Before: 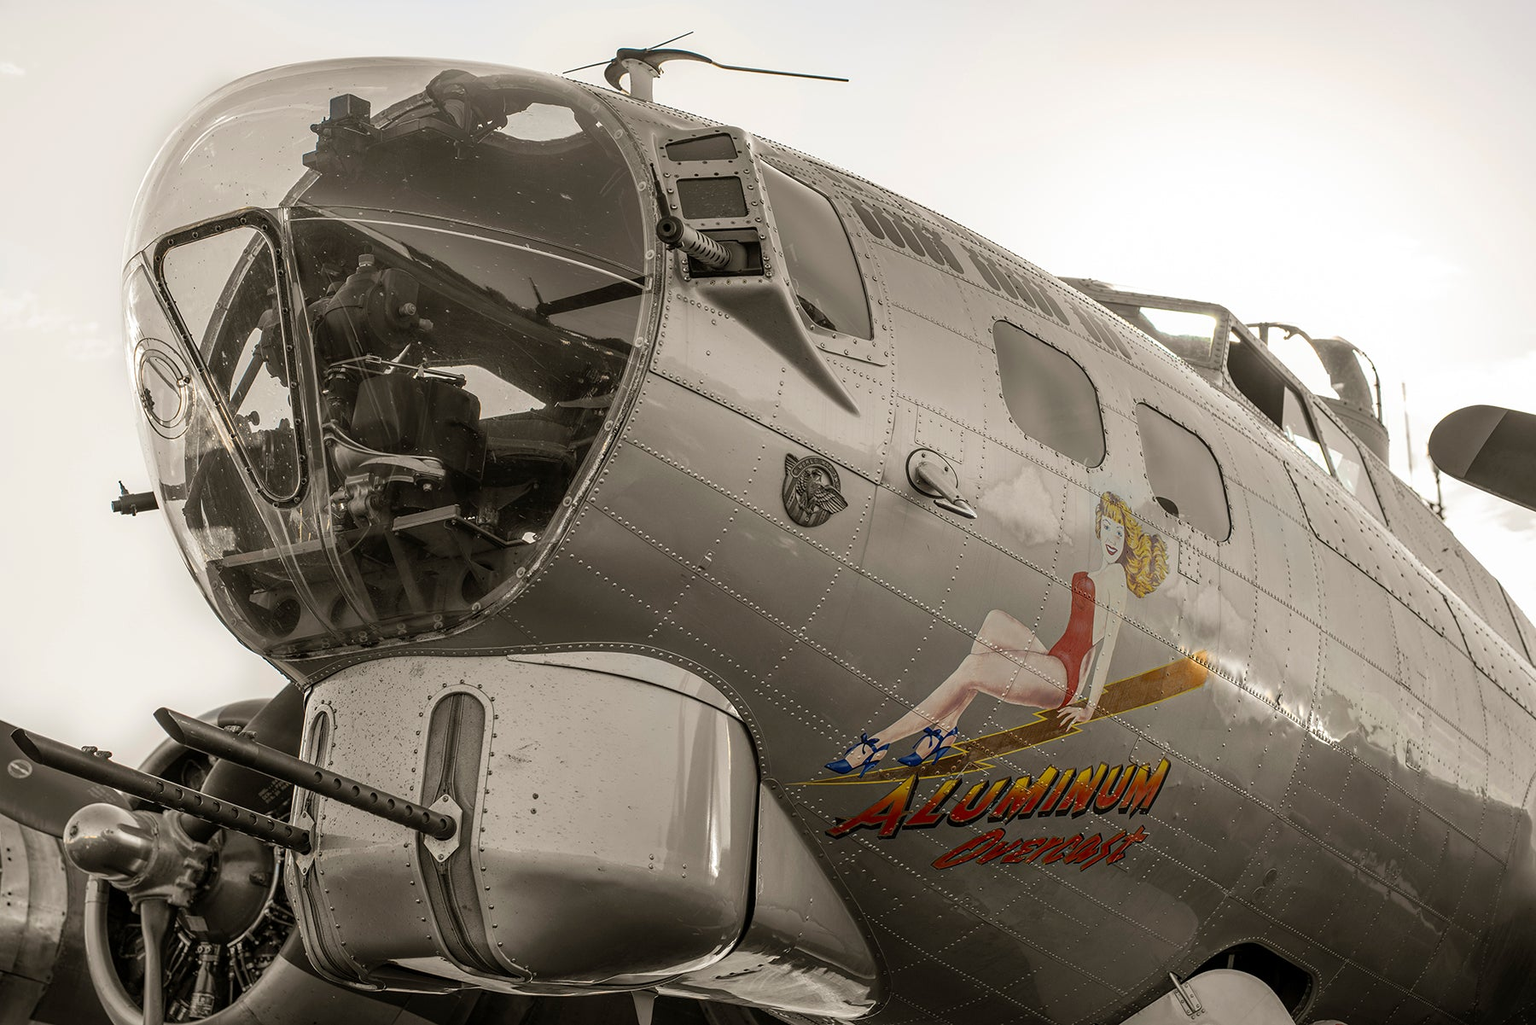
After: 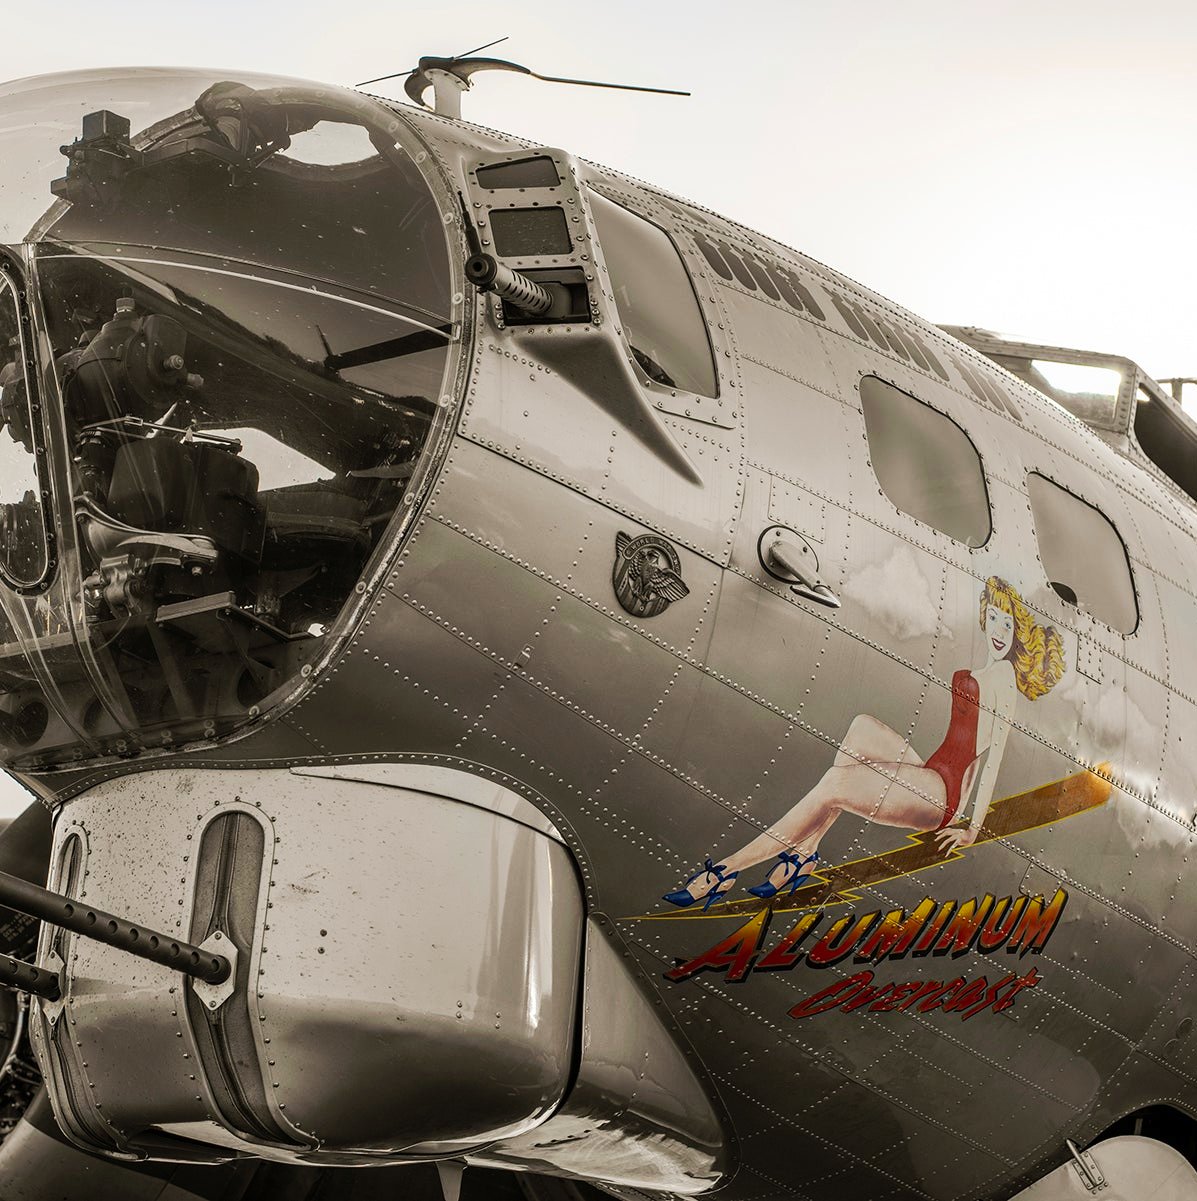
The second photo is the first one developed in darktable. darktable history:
tone curve: curves: ch0 [(0, 0) (0.003, 0.005) (0.011, 0.011) (0.025, 0.022) (0.044, 0.035) (0.069, 0.051) (0.1, 0.073) (0.136, 0.106) (0.177, 0.147) (0.224, 0.195) (0.277, 0.253) (0.335, 0.315) (0.399, 0.388) (0.468, 0.488) (0.543, 0.586) (0.623, 0.685) (0.709, 0.764) (0.801, 0.838) (0.898, 0.908) (1, 1)], preserve colors none
crop: left 16.899%, right 16.556%
